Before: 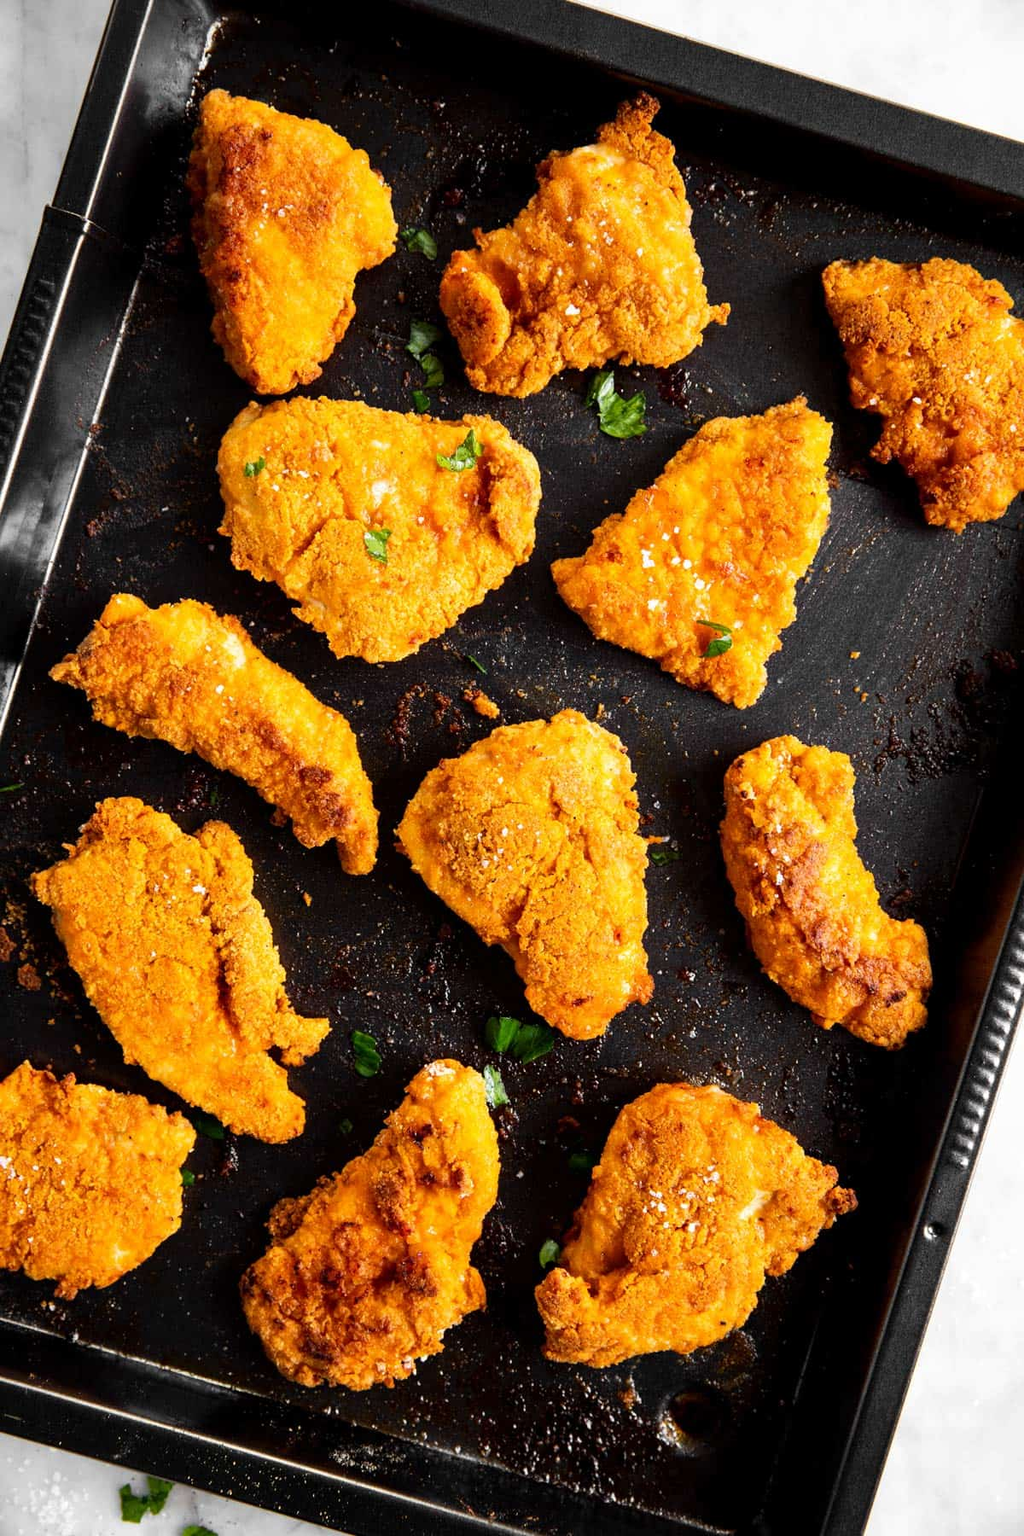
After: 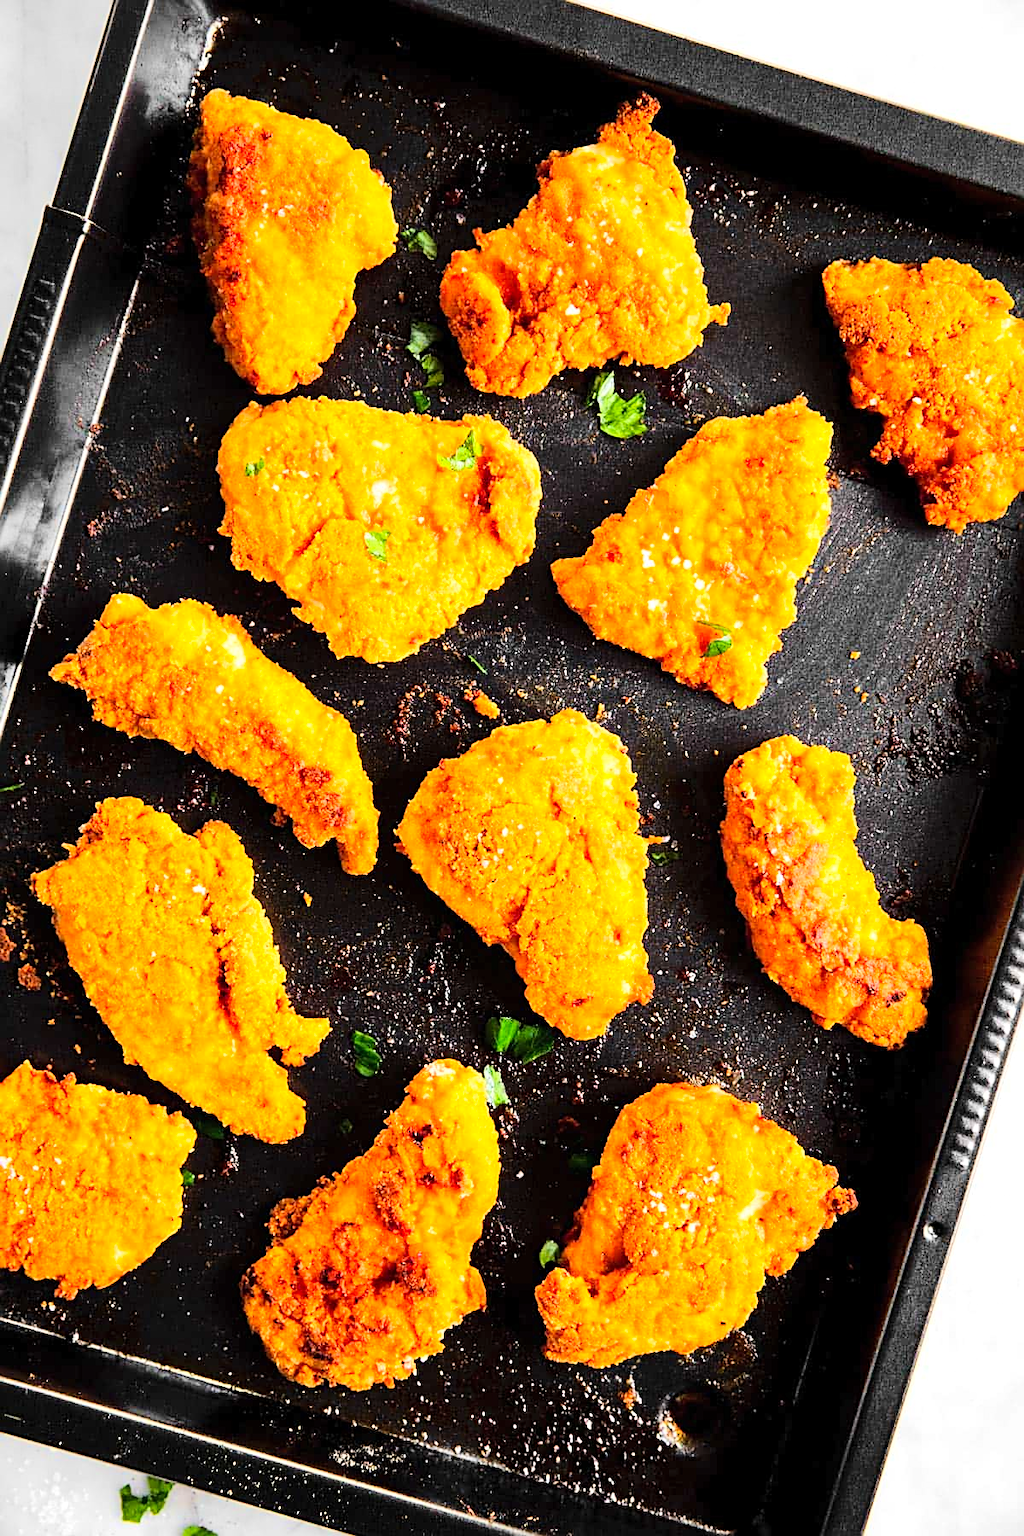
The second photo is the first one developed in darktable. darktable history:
contrast brightness saturation: contrast 0.072, brightness 0.071, saturation 0.179
sharpen: on, module defaults
shadows and highlights: shadows 31.22, highlights 1.1, shadows color adjustment 97.66%, soften with gaussian
tone equalizer: -7 EV 0.147 EV, -6 EV 0.589 EV, -5 EV 1.13 EV, -4 EV 1.31 EV, -3 EV 1.13 EV, -2 EV 0.6 EV, -1 EV 0.157 EV, edges refinement/feathering 500, mask exposure compensation -1.57 EV, preserve details no
